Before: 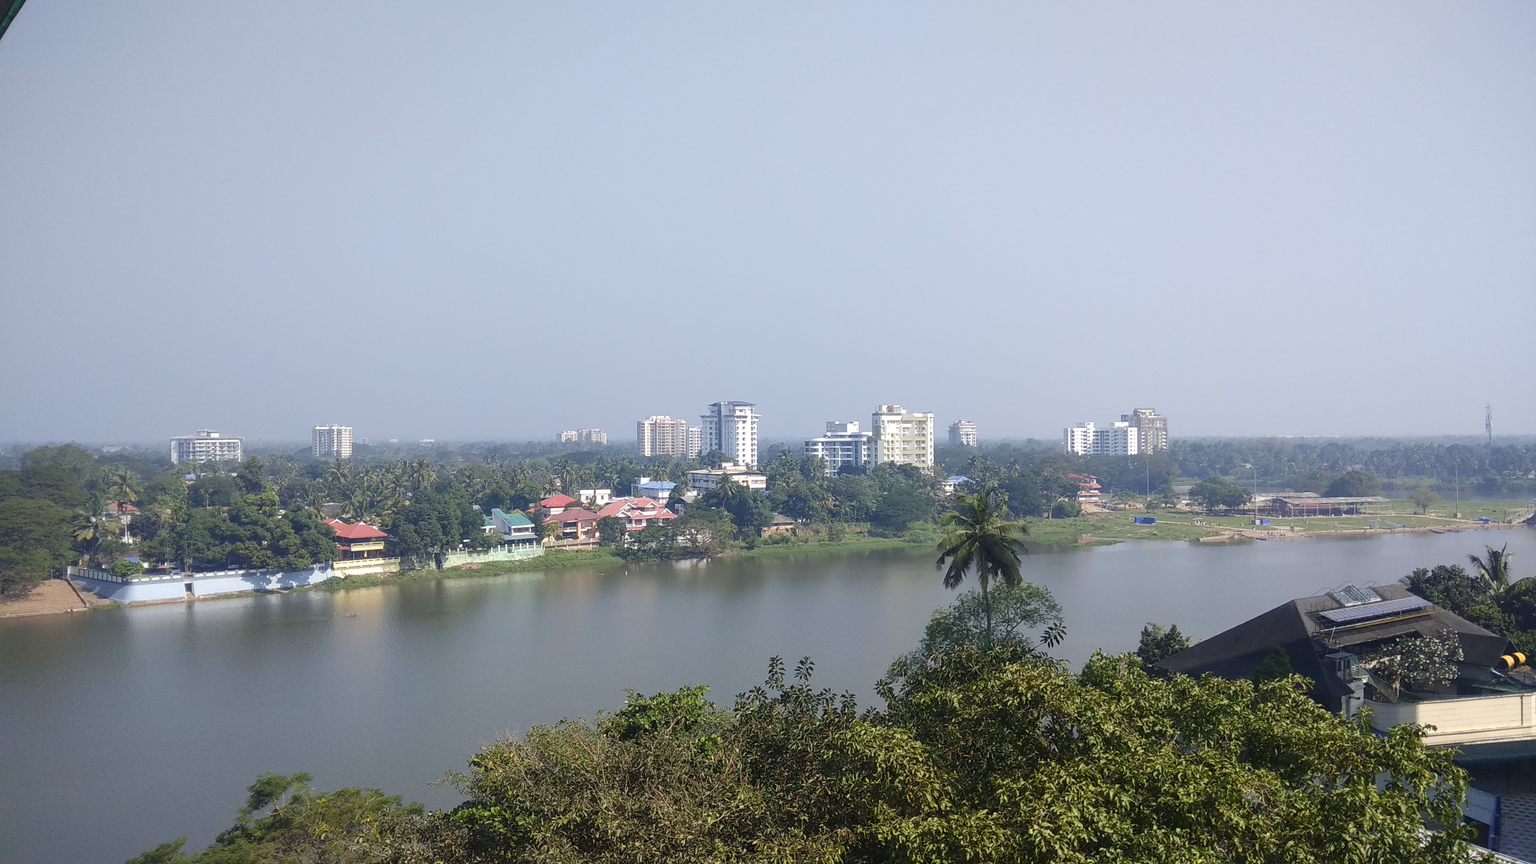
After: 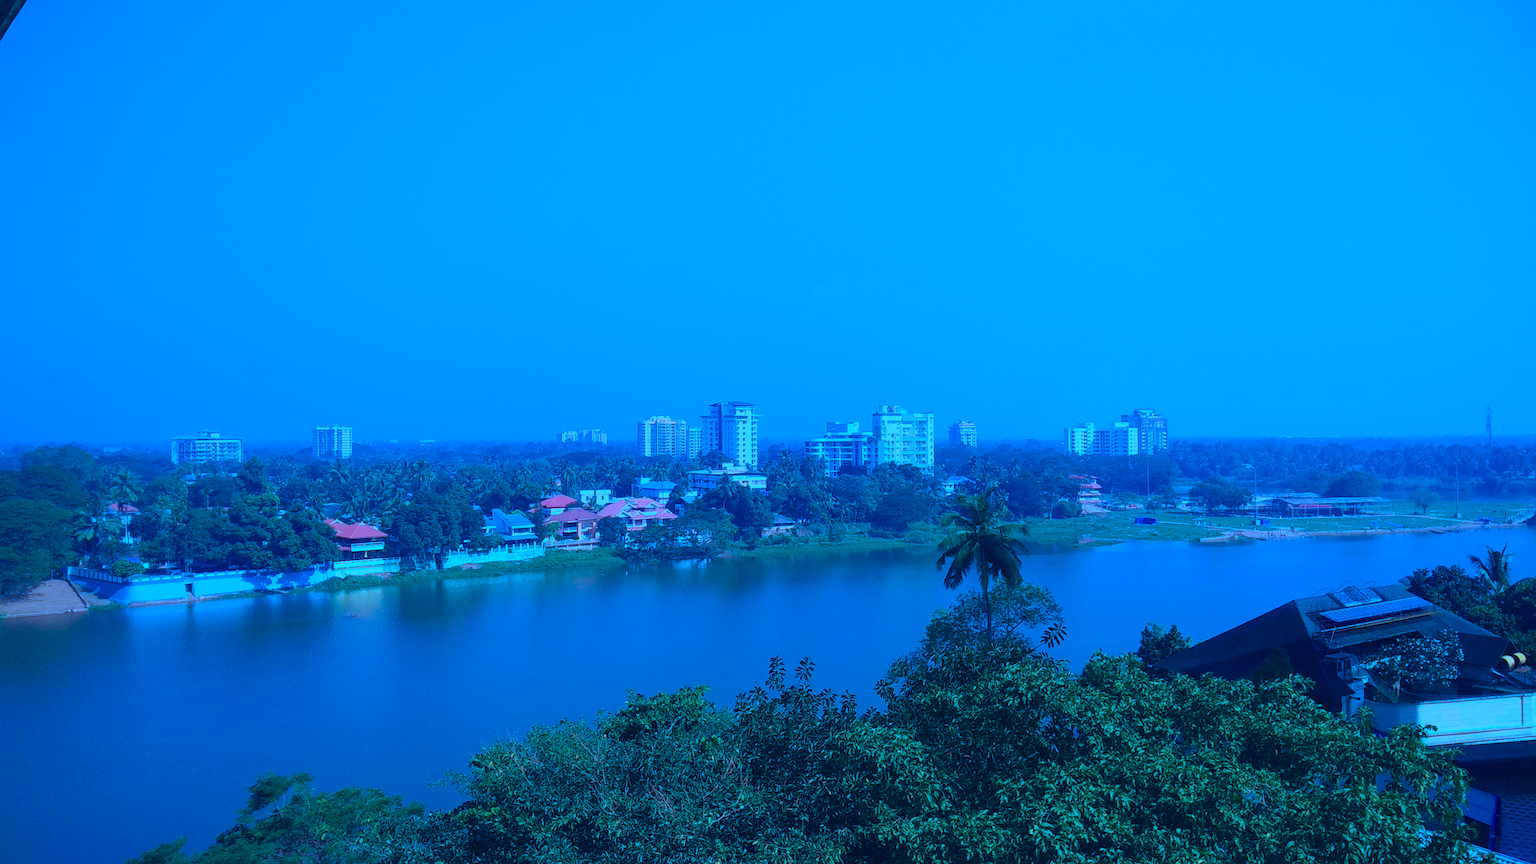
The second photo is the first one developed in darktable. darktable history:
white balance: emerald 1
color balance rgb: perceptual saturation grading › global saturation 30%, global vibrance 10%
tone curve: curves: ch0 [(0, 0.013) (0.054, 0.018) (0.205, 0.191) (0.289, 0.292) (0.39, 0.424) (0.493, 0.551) (0.647, 0.752) (0.796, 0.887) (1, 0.998)]; ch1 [(0, 0) (0.371, 0.339) (0.477, 0.452) (0.494, 0.495) (0.501, 0.501) (0.51, 0.516) (0.54, 0.557) (0.572, 0.605) (0.66, 0.701) (0.783, 0.804) (1, 1)]; ch2 [(0, 0) (0.32, 0.281) (0.403, 0.399) (0.441, 0.428) (0.47, 0.469) (0.498, 0.496) (0.524, 0.543) (0.551, 0.579) (0.633, 0.665) (0.7, 0.711) (1, 1)], color space Lab, independent channels, preserve colors none
exposure: black level correction -0.016, exposure -1.018 EV, compensate highlight preservation false
color calibration: illuminant as shot in camera, x 0.462, y 0.419, temperature 2651.64 K
